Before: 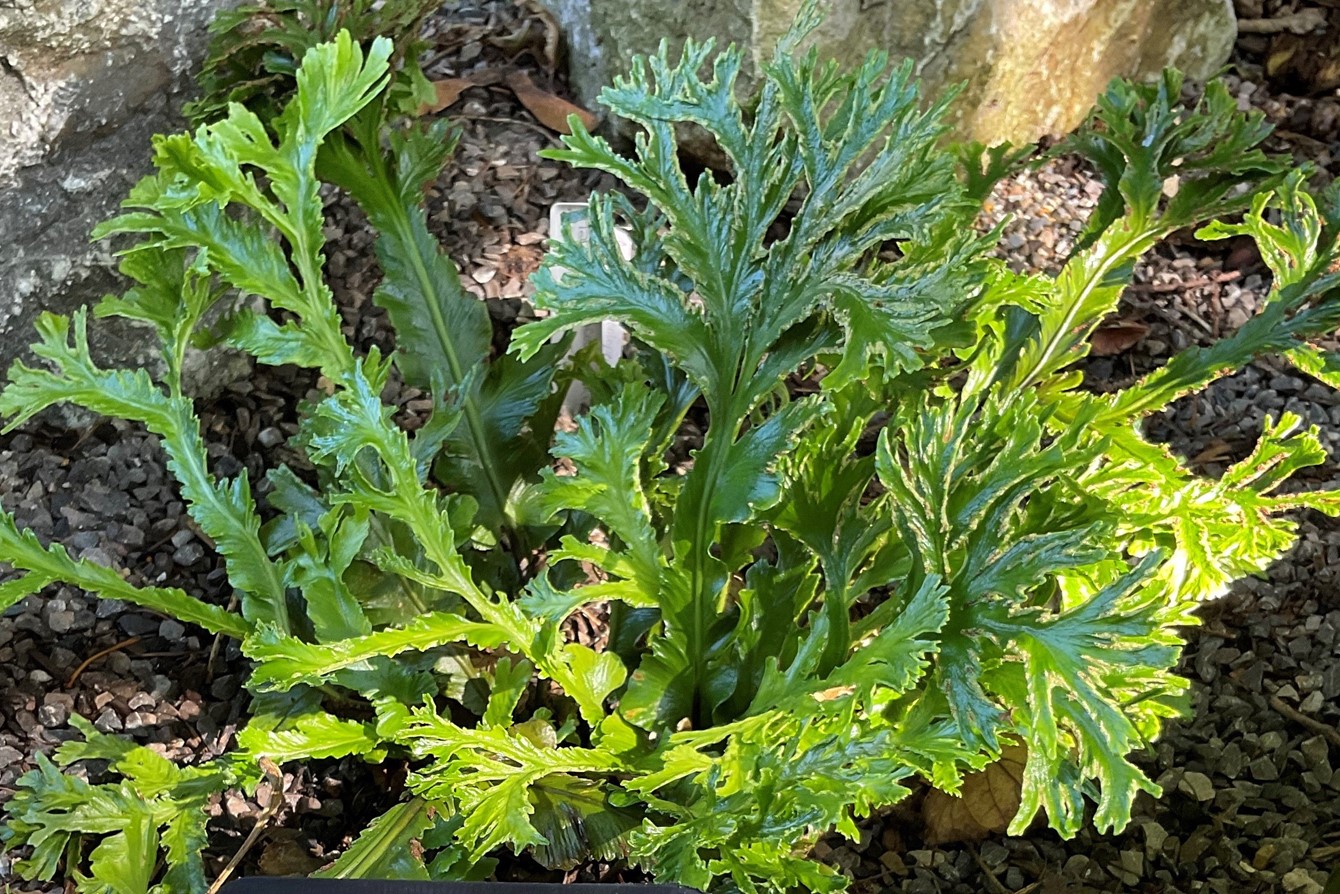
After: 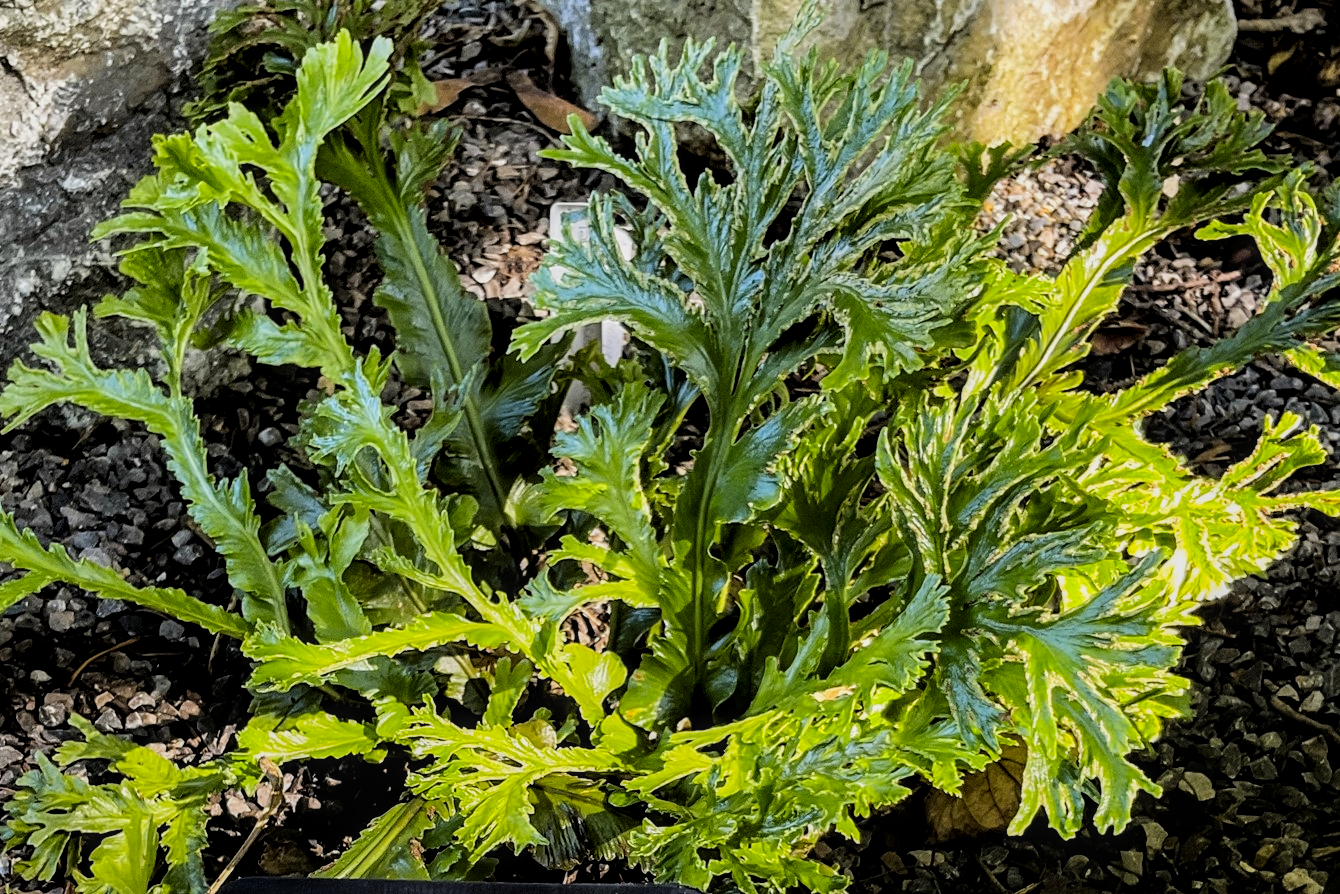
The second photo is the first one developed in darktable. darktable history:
color contrast: green-magenta contrast 0.85, blue-yellow contrast 1.25, unbound 0
filmic rgb: black relative exposure -5 EV, hardness 2.88, contrast 1.3, highlights saturation mix -30%
local contrast: detail 130%
